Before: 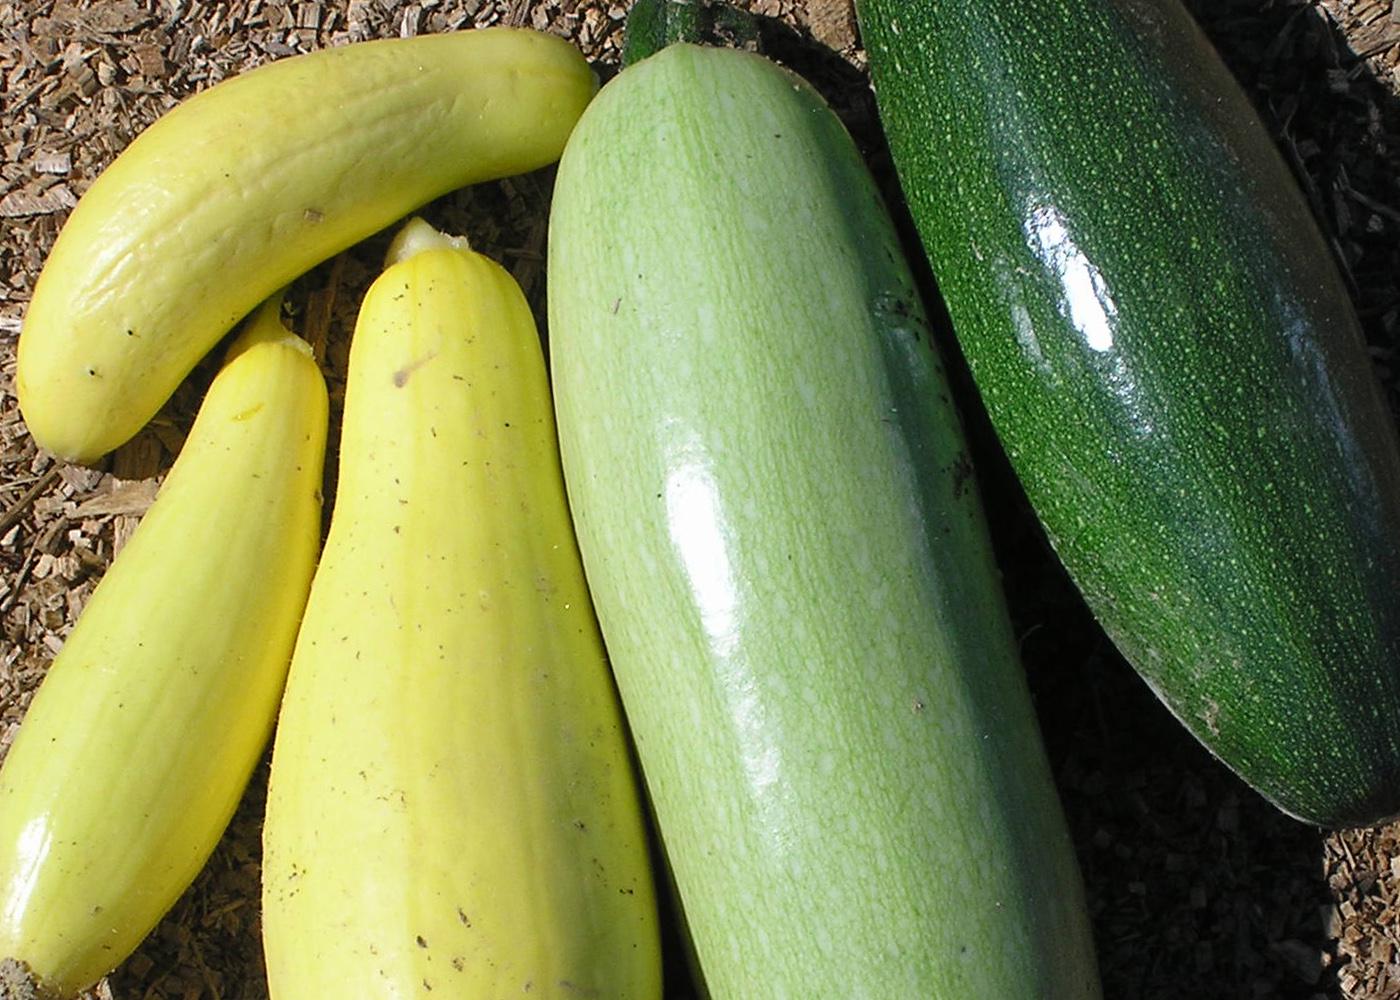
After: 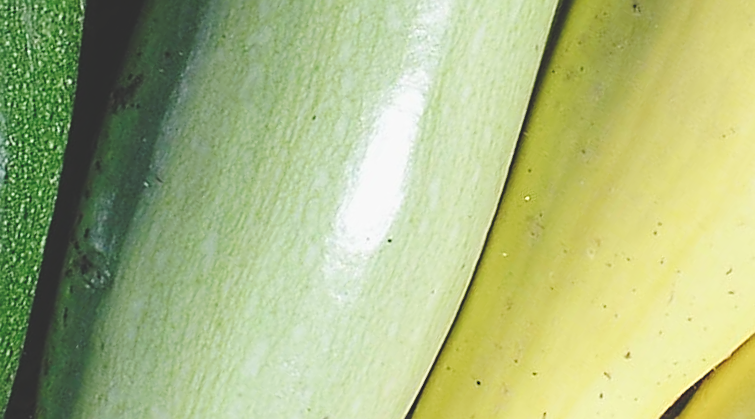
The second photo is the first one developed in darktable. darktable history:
exposure: black level correction -0.024, exposure -0.119 EV, compensate highlight preservation false
crop and rotate: angle 146.9°, left 9.138%, top 15.658%, right 4.415%, bottom 17.066%
tone curve: curves: ch0 [(0, 0) (0.003, 0.112) (0.011, 0.115) (0.025, 0.111) (0.044, 0.114) (0.069, 0.126) (0.1, 0.144) (0.136, 0.164) (0.177, 0.196) (0.224, 0.249) (0.277, 0.316) (0.335, 0.401) (0.399, 0.487) (0.468, 0.571) (0.543, 0.647) (0.623, 0.728) (0.709, 0.795) (0.801, 0.866) (0.898, 0.933) (1, 1)], preserve colors none
sharpen: on, module defaults
